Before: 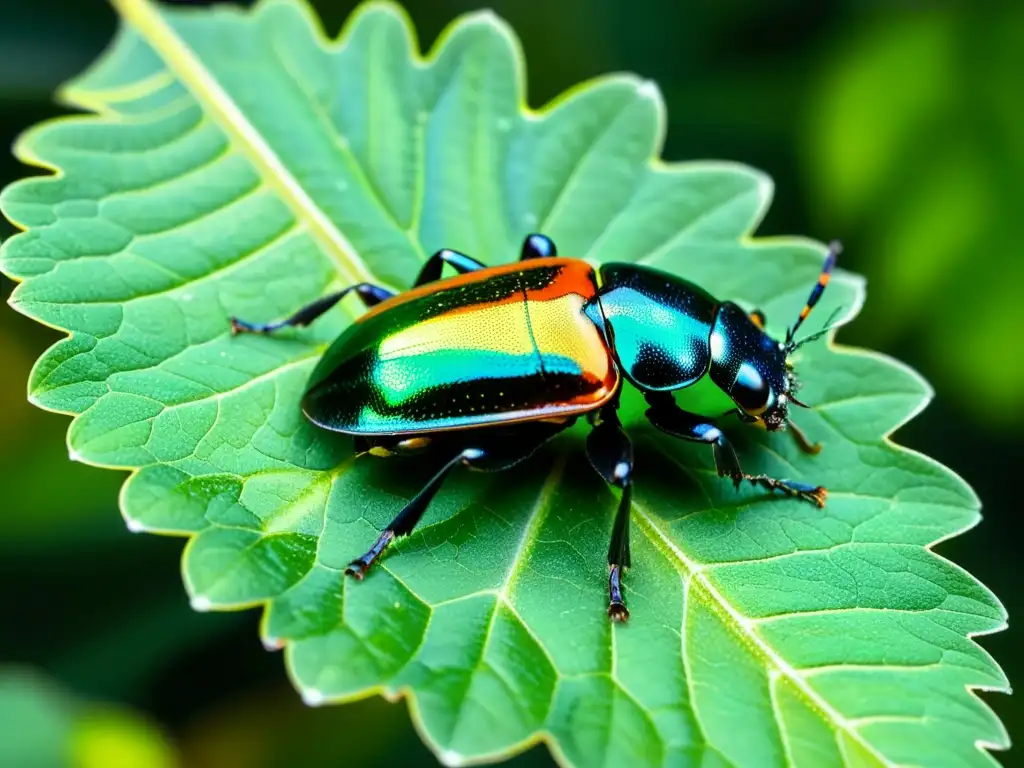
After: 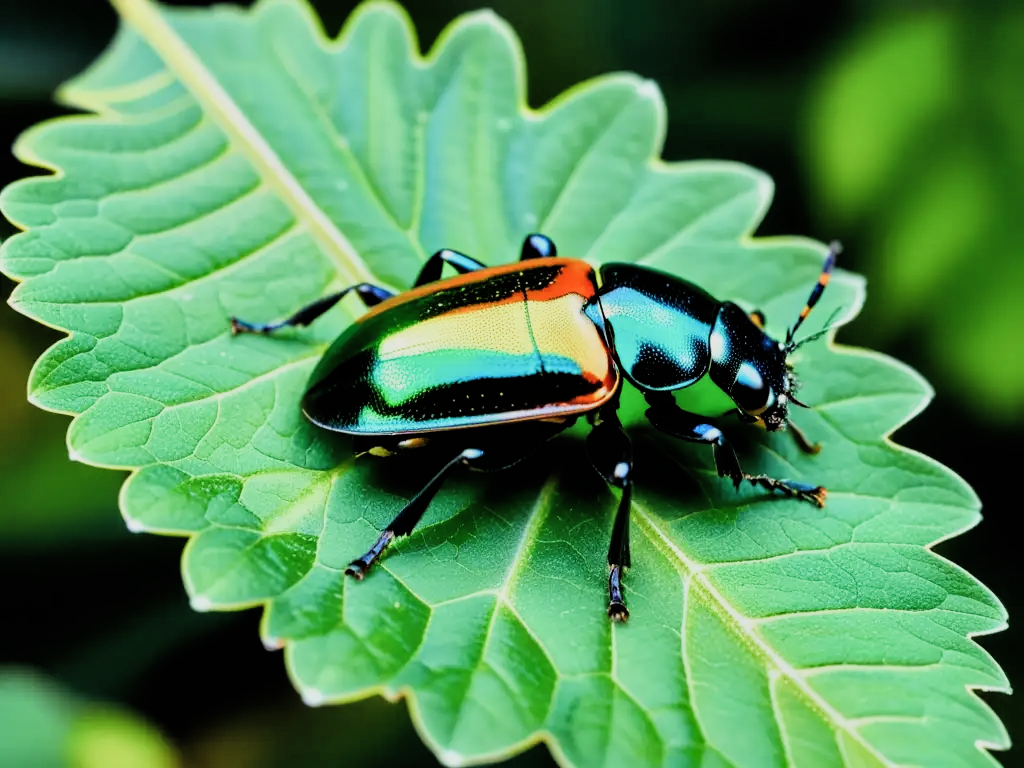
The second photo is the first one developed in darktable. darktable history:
filmic rgb: black relative exposure -7.65 EV, white relative exposure 4.56 EV, hardness 3.61, contrast 1.249, add noise in highlights 0.001, preserve chrominance luminance Y, color science v3 (2019), use custom middle-gray values true, contrast in highlights soft
shadows and highlights: soften with gaussian
